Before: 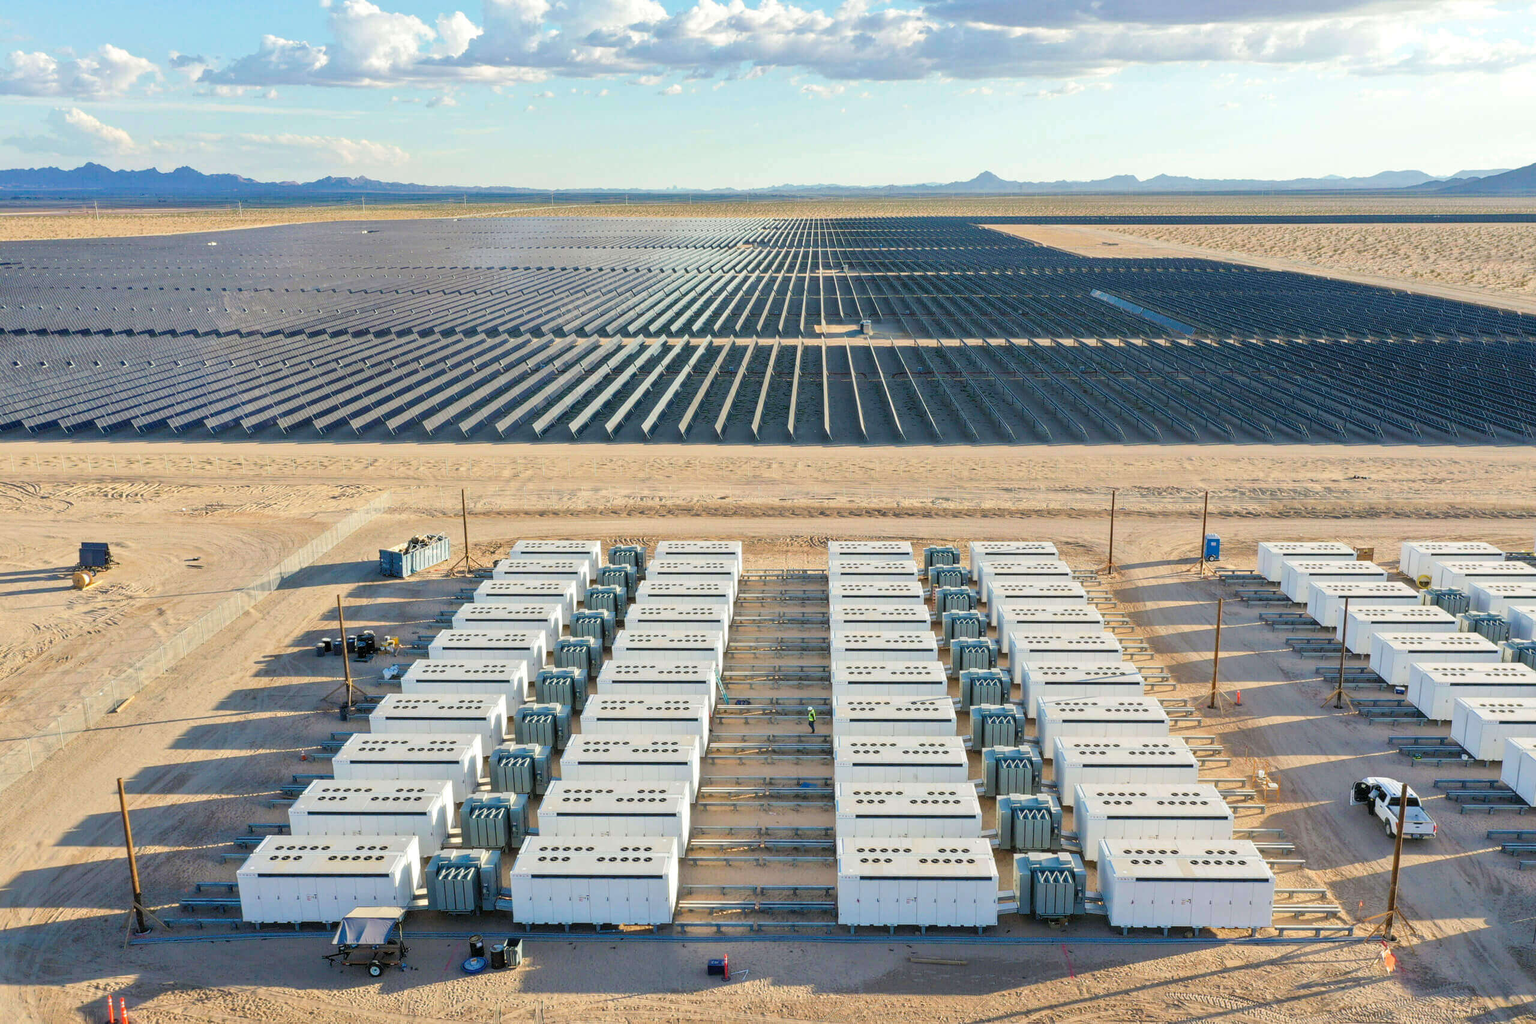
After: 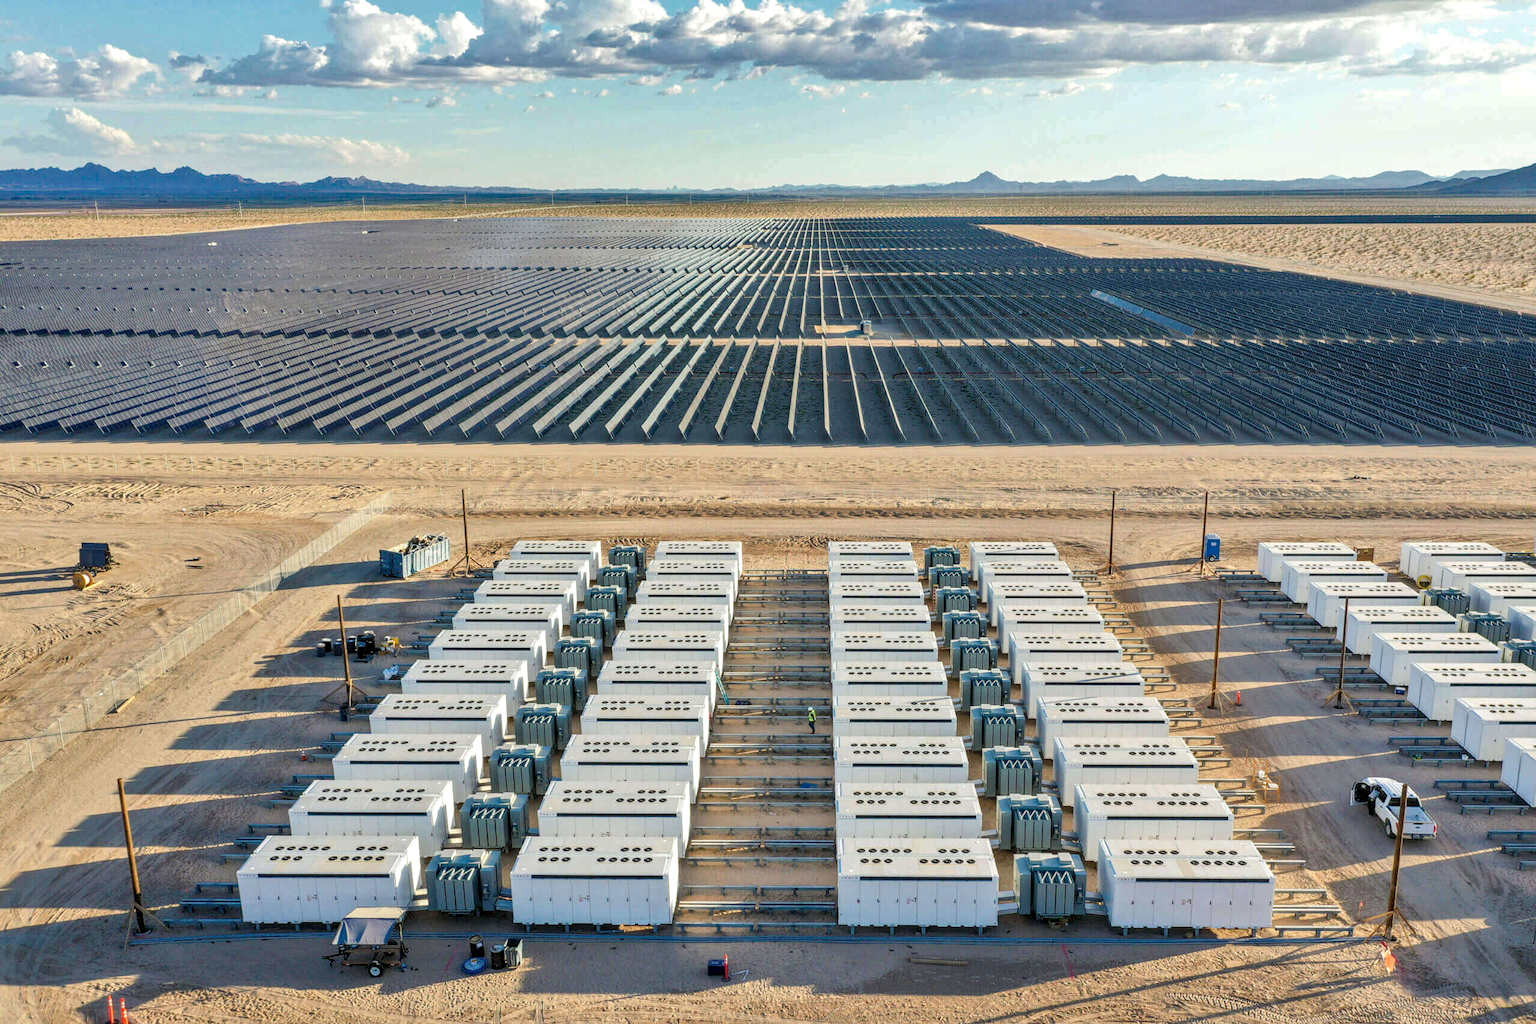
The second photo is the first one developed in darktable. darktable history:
tone equalizer: on, module defaults
shadows and highlights: shadows 43.71, white point adjustment -1.46, soften with gaussian
local contrast: detail 130%
